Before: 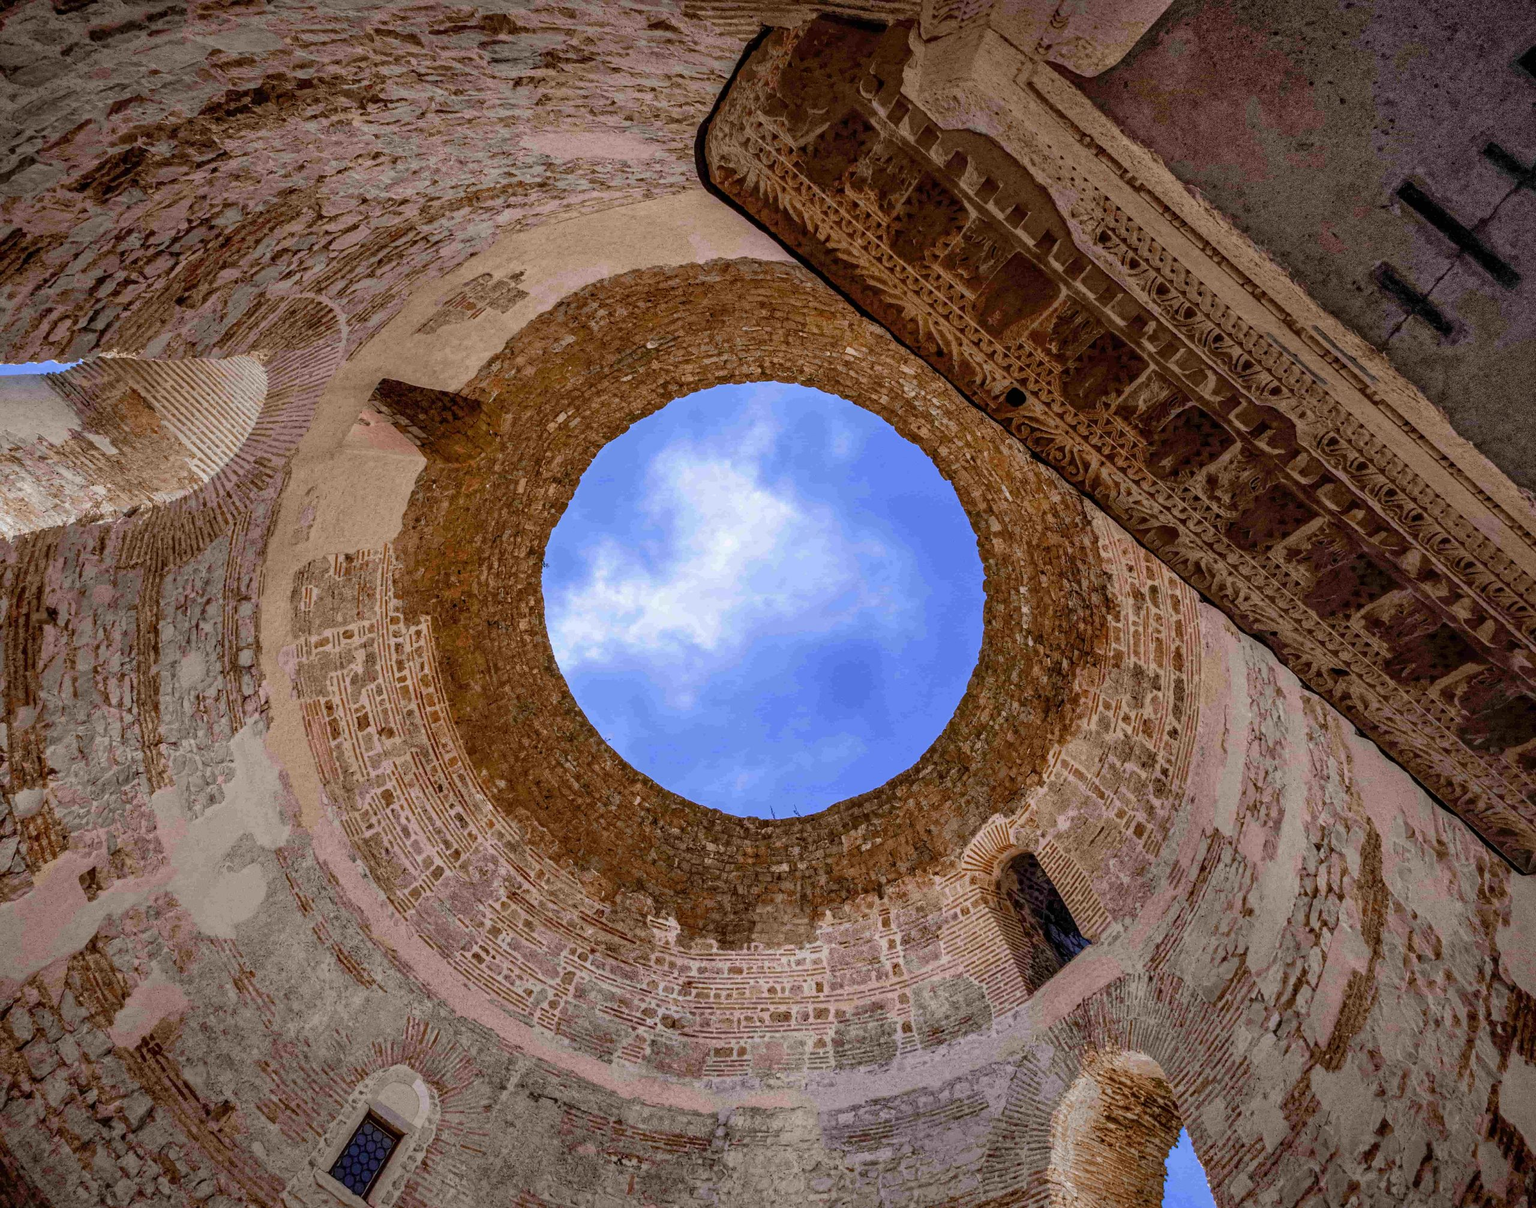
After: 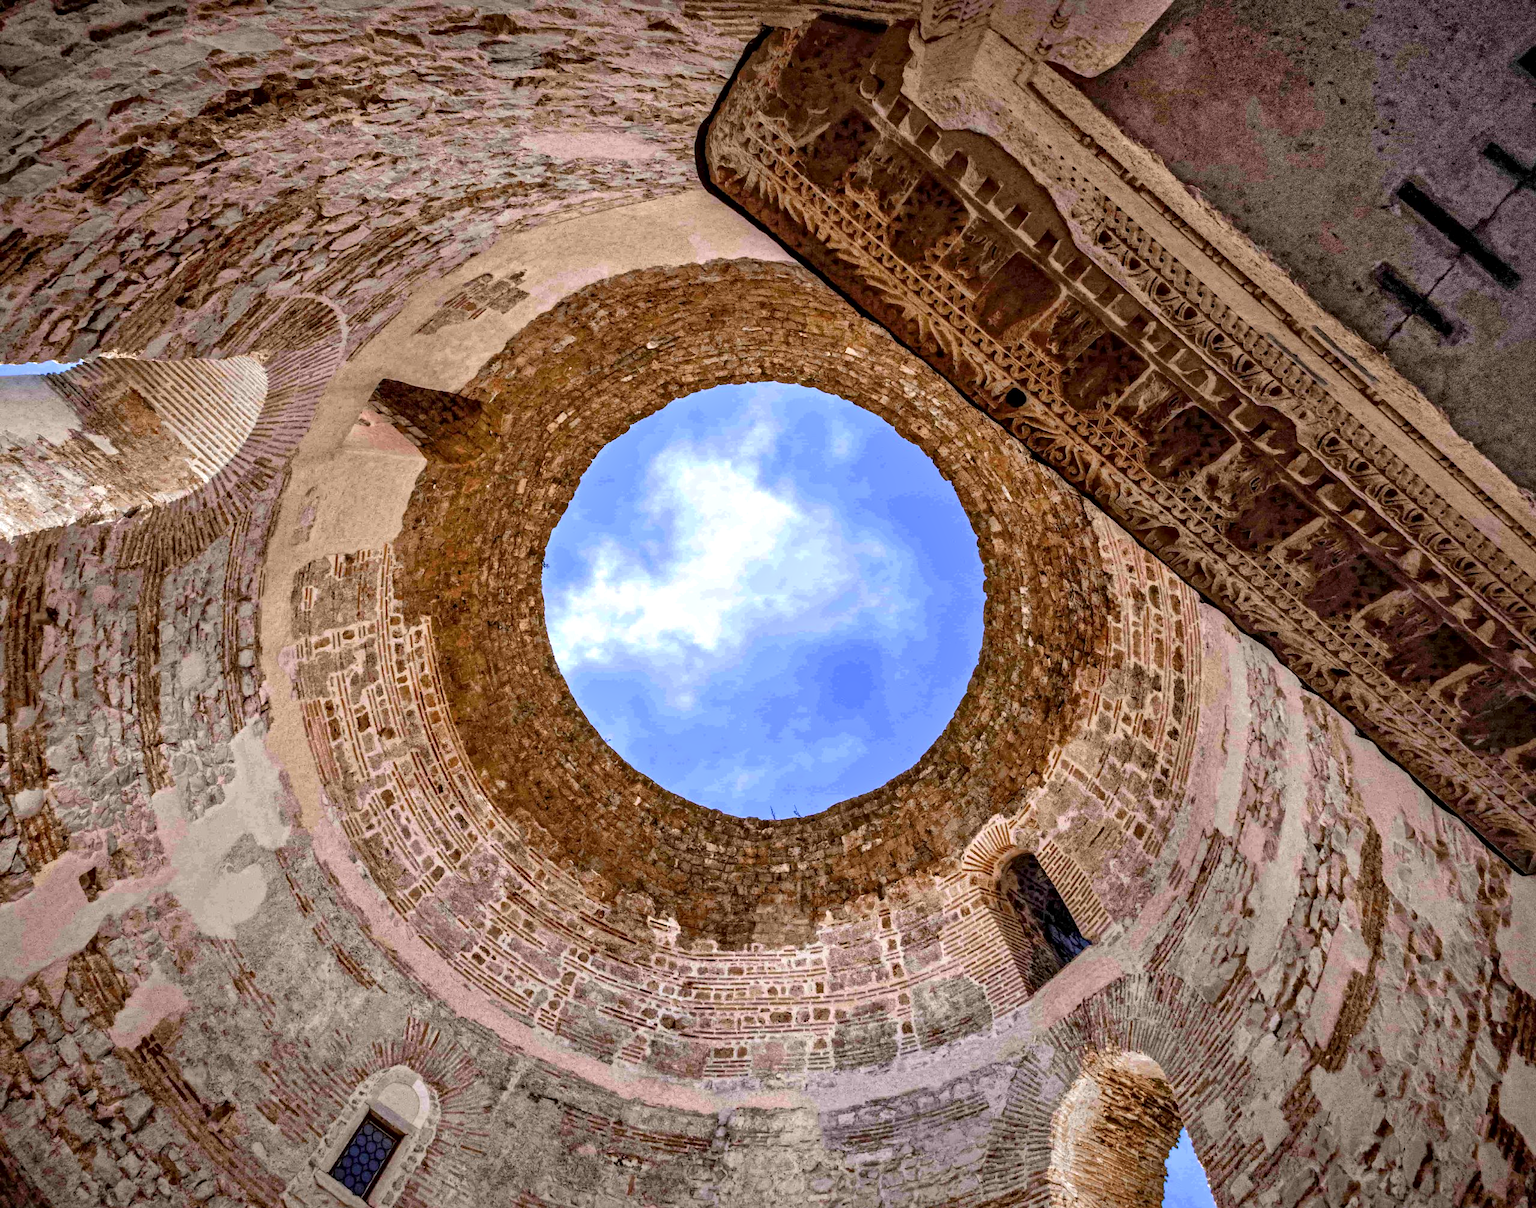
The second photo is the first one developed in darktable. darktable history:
exposure: black level correction 0, exposure 0.5 EV, compensate highlight preservation false
contrast equalizer: y [[0.5, 0.5, 0.544, 0.569, 0.5, 0.5], [0.5 ×6], [0.5 ×6], [0 ×6], [0 ×6]]
local contrast: mode bilateral grid, contrast 20, coarseness 50, detail 120%, midtone range 0.2
